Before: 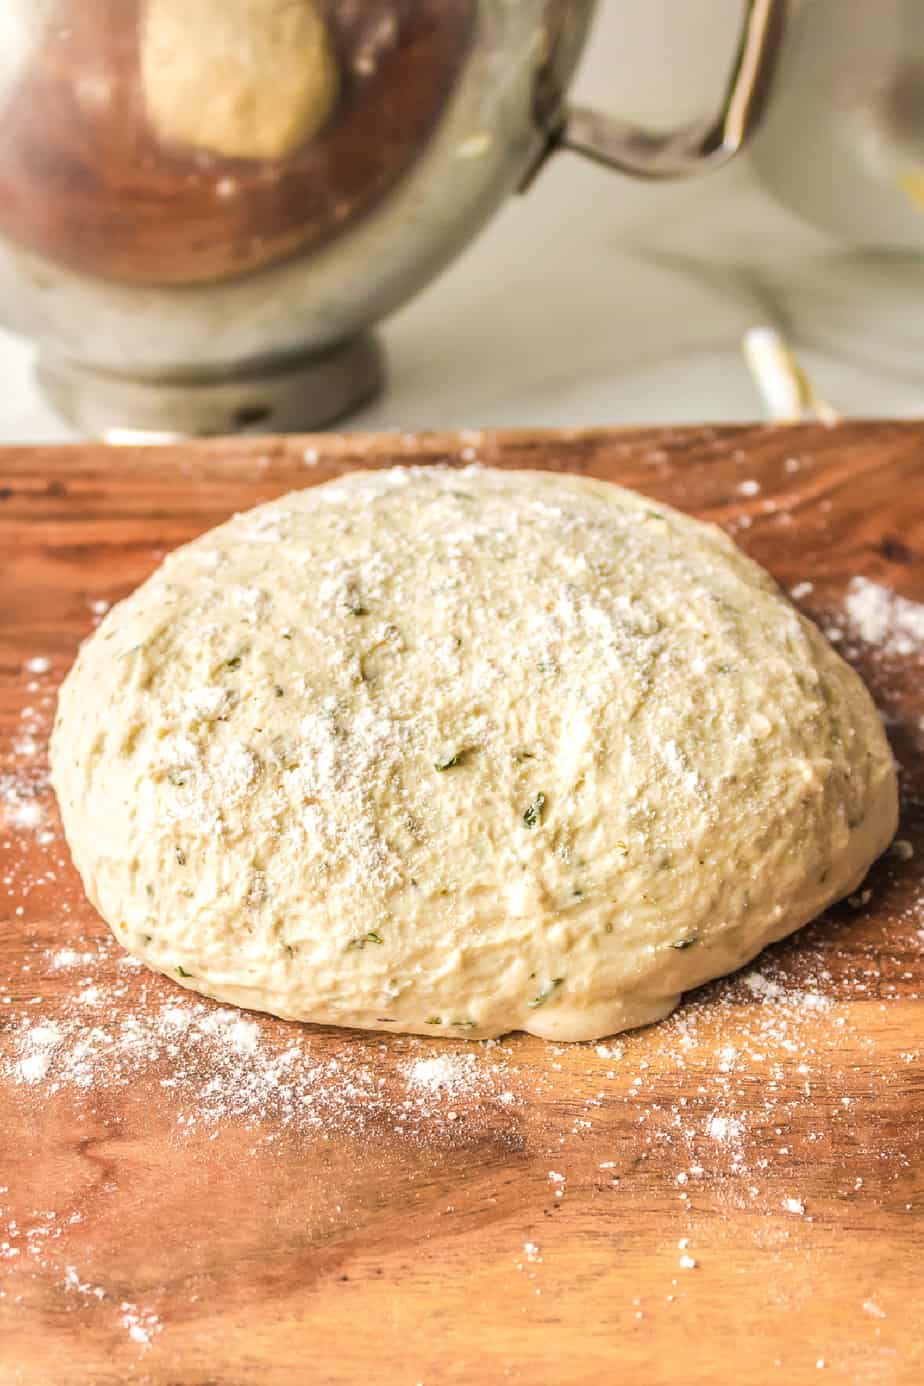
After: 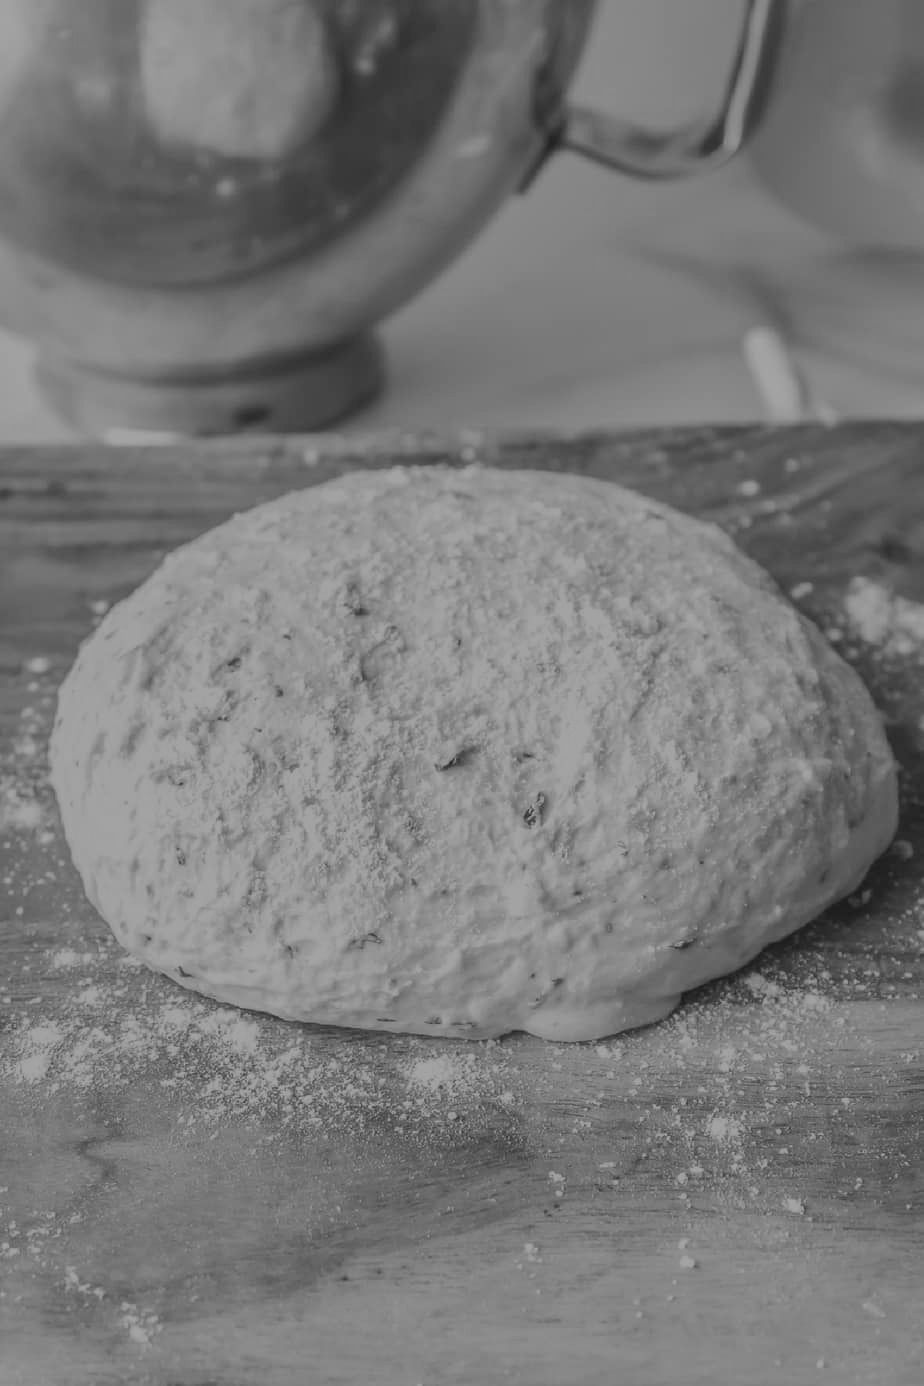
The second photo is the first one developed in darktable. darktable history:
levels: levels [0.016, 0.5, 0.996]
colorize: hue 41.44°, saturation 22%, source mix 60%, lightness 10.61%
monochrome: a 14.95, b -89.96
